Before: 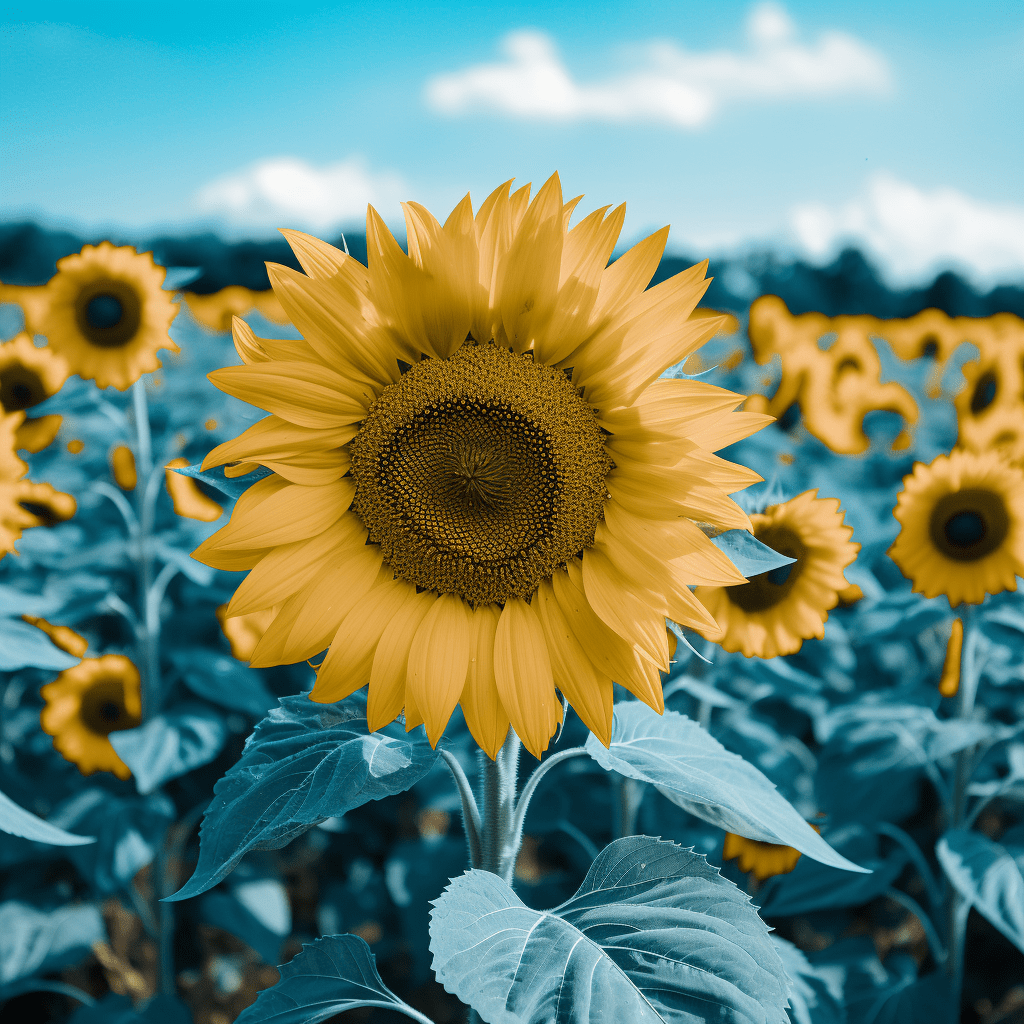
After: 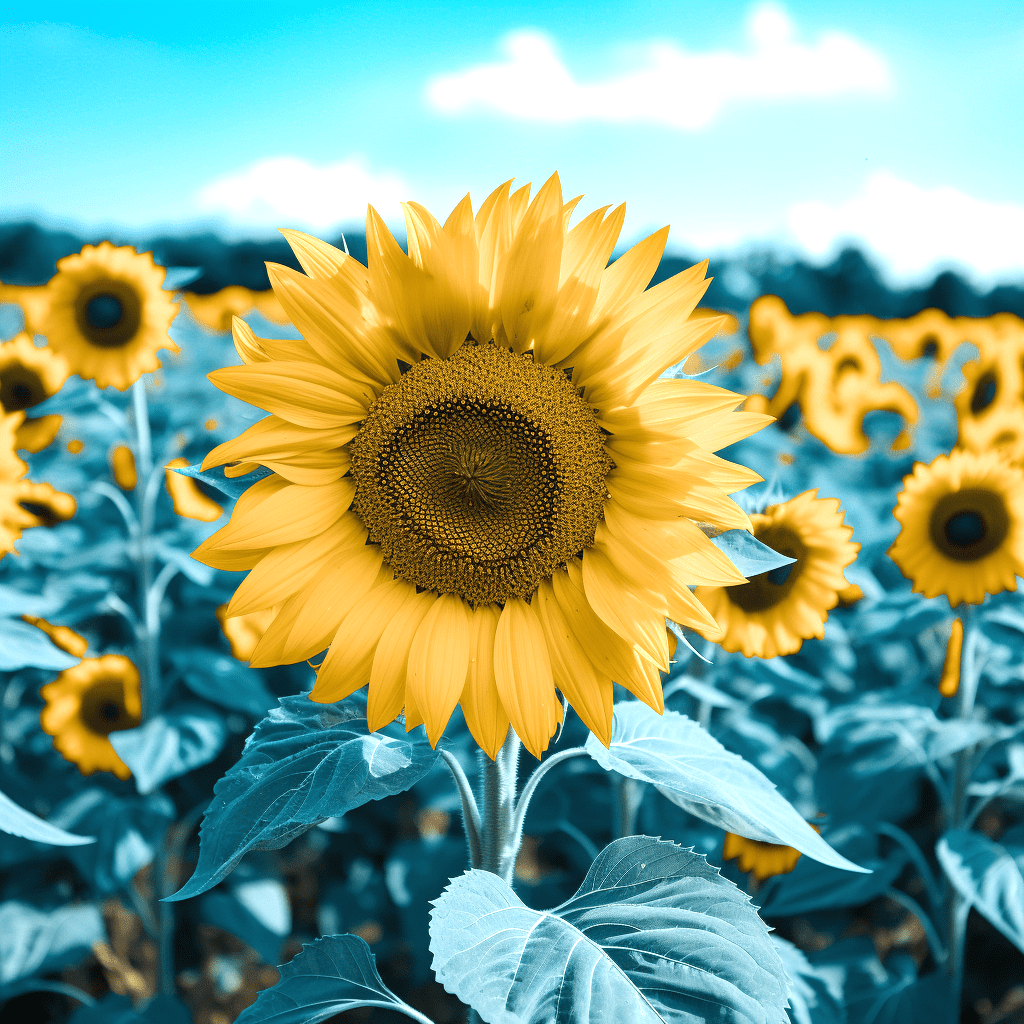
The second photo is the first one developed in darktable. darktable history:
exposure: exposure 0.647 EV, compensate highlight preservation false
